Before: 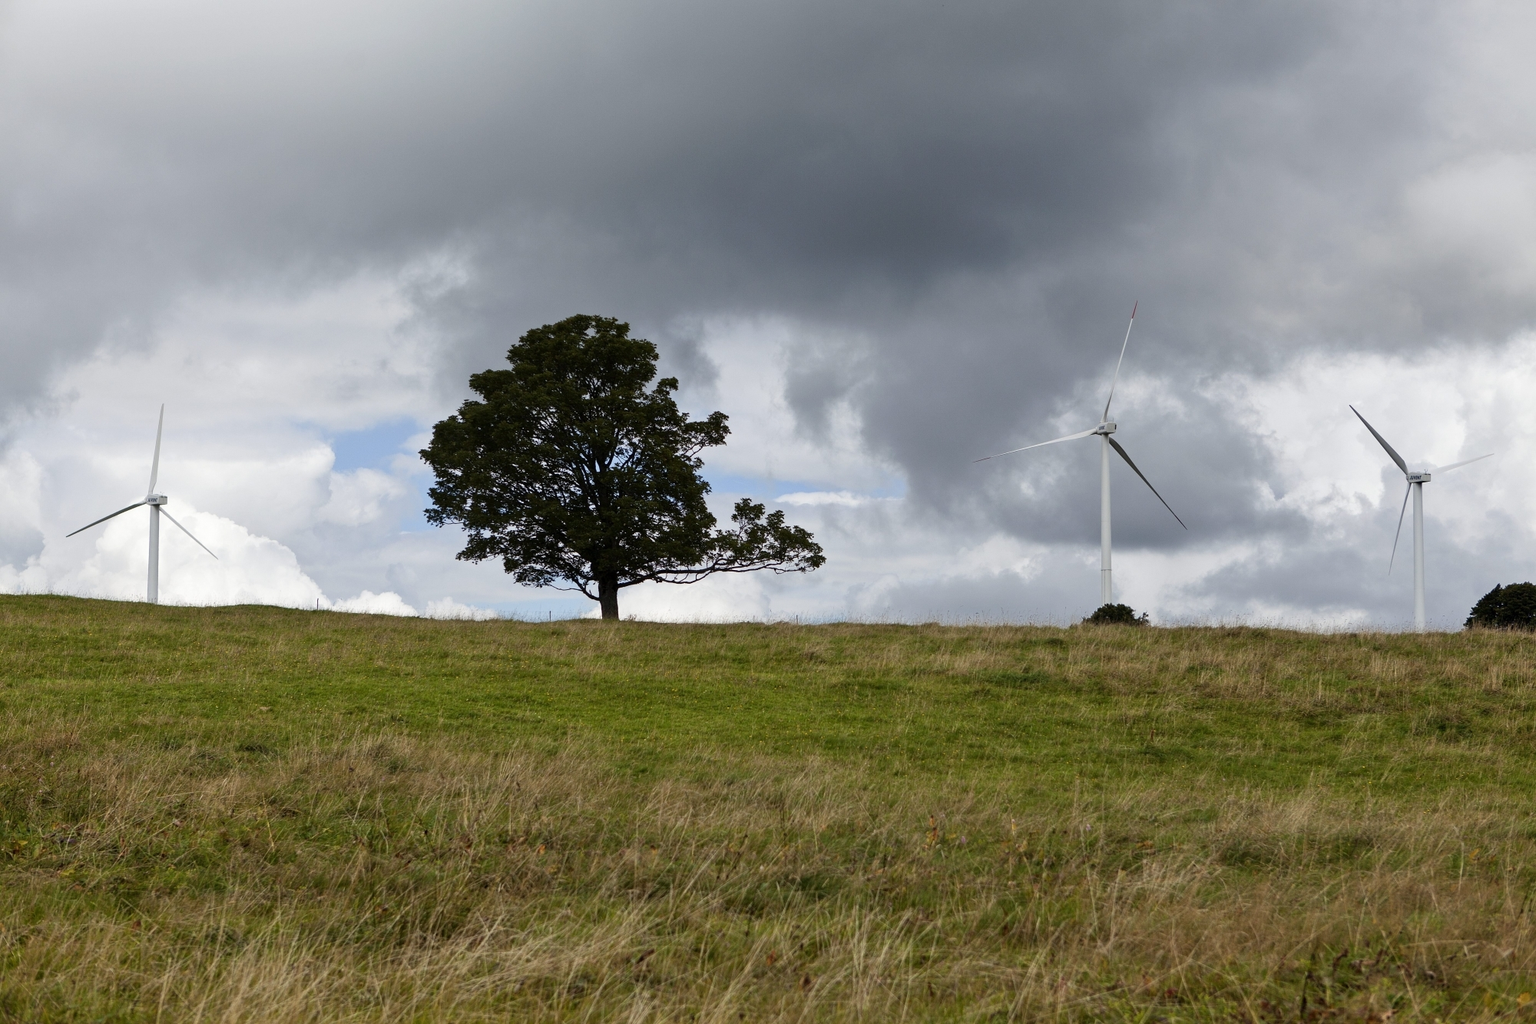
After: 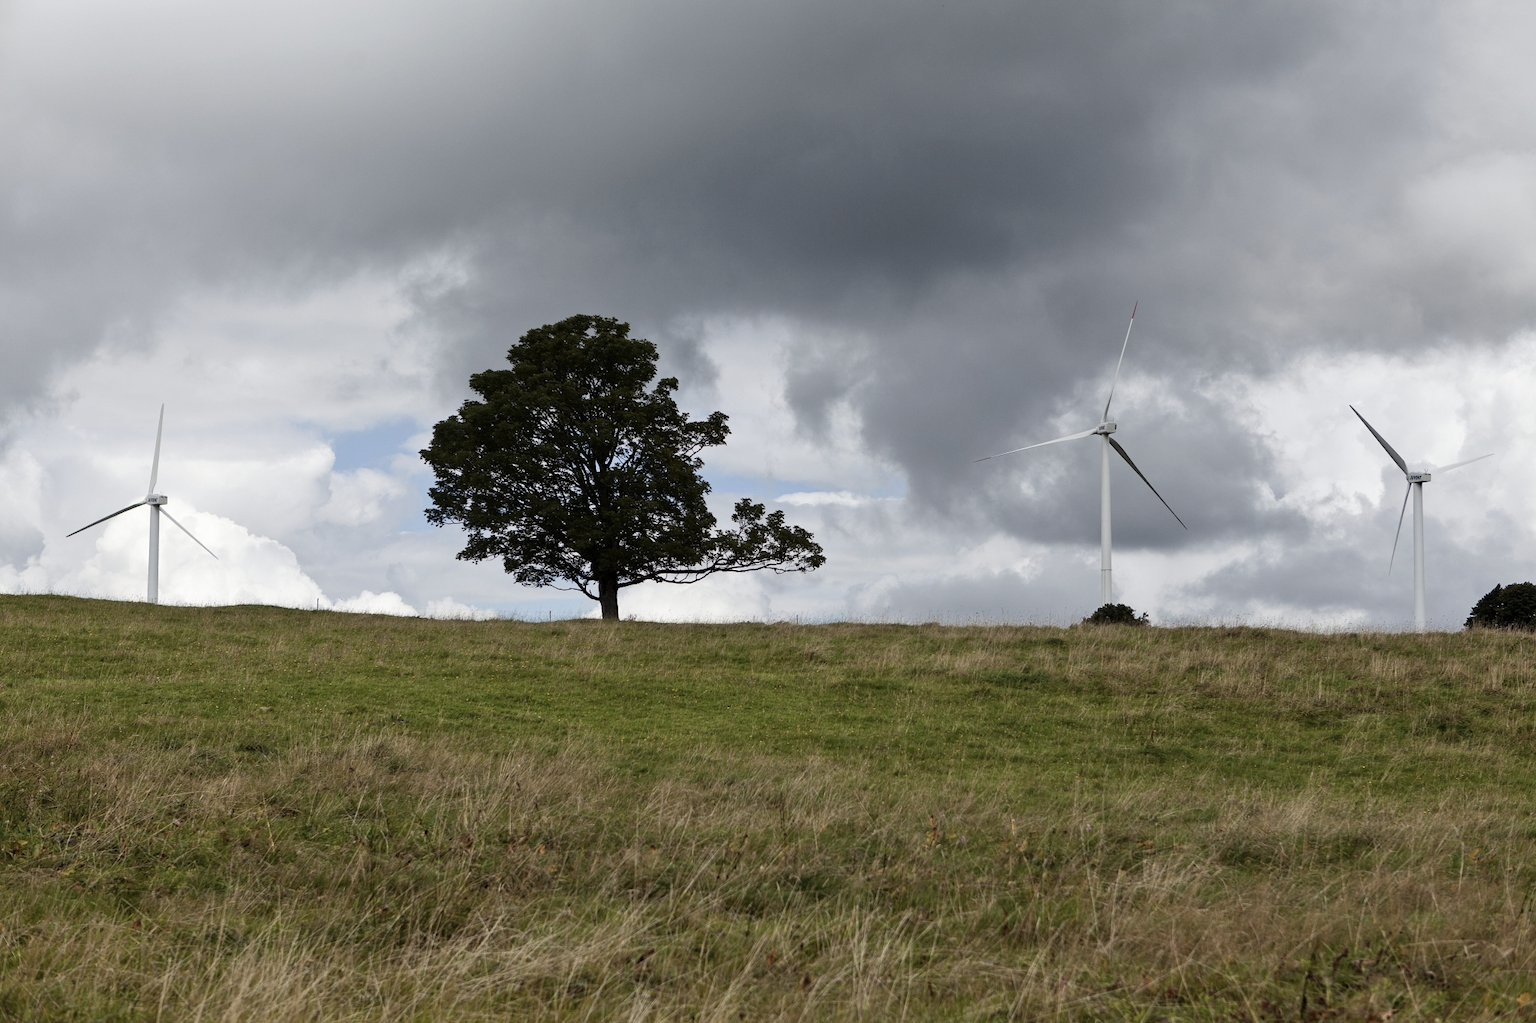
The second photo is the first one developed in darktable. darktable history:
contrast brightness saturation: contrast 0.06, brightness -0.01, saturation -0.23
